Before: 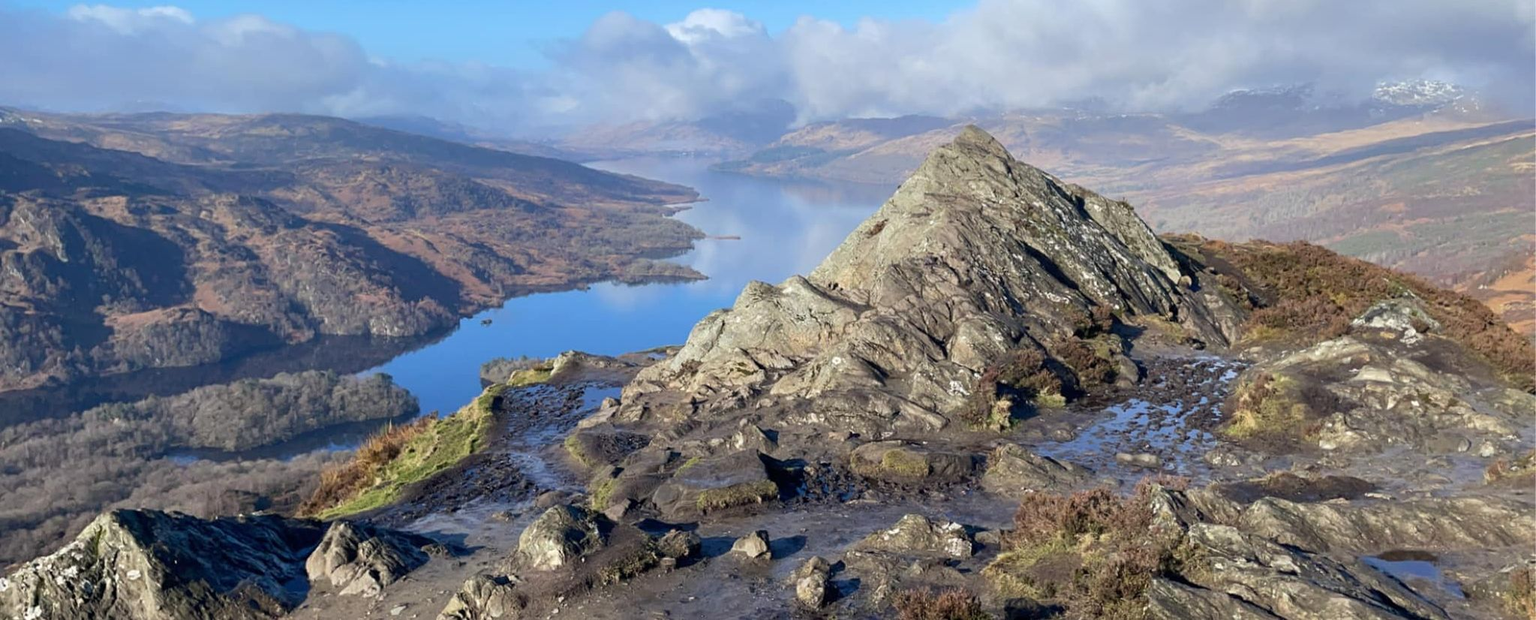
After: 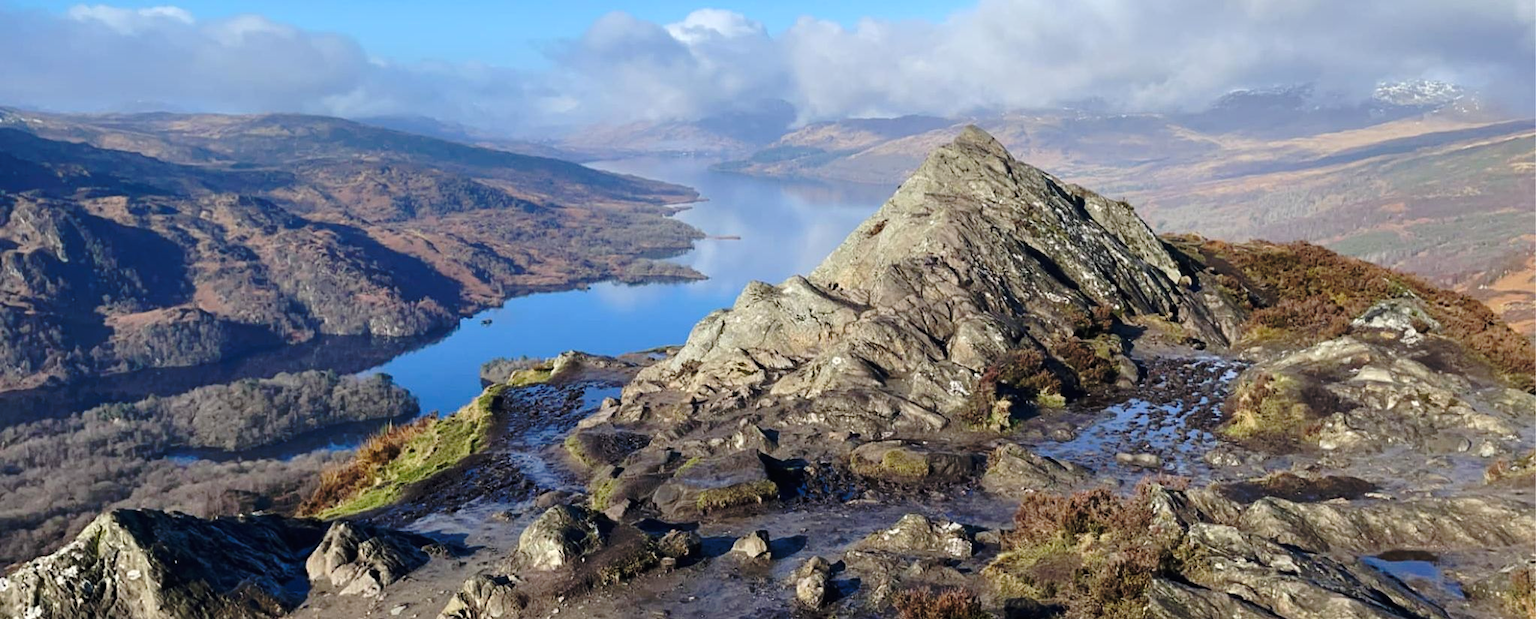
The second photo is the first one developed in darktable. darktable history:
base curve: curves: ch0 [(0, 0) (0.073, 0.04) (0.157, 0.139) (0.492, 0.492) (0.758, 0.758) (1, 1)], preserve colors none
exposure: black level correction -0.001, exposure 0.079 EV, compensate highlight preservation false
